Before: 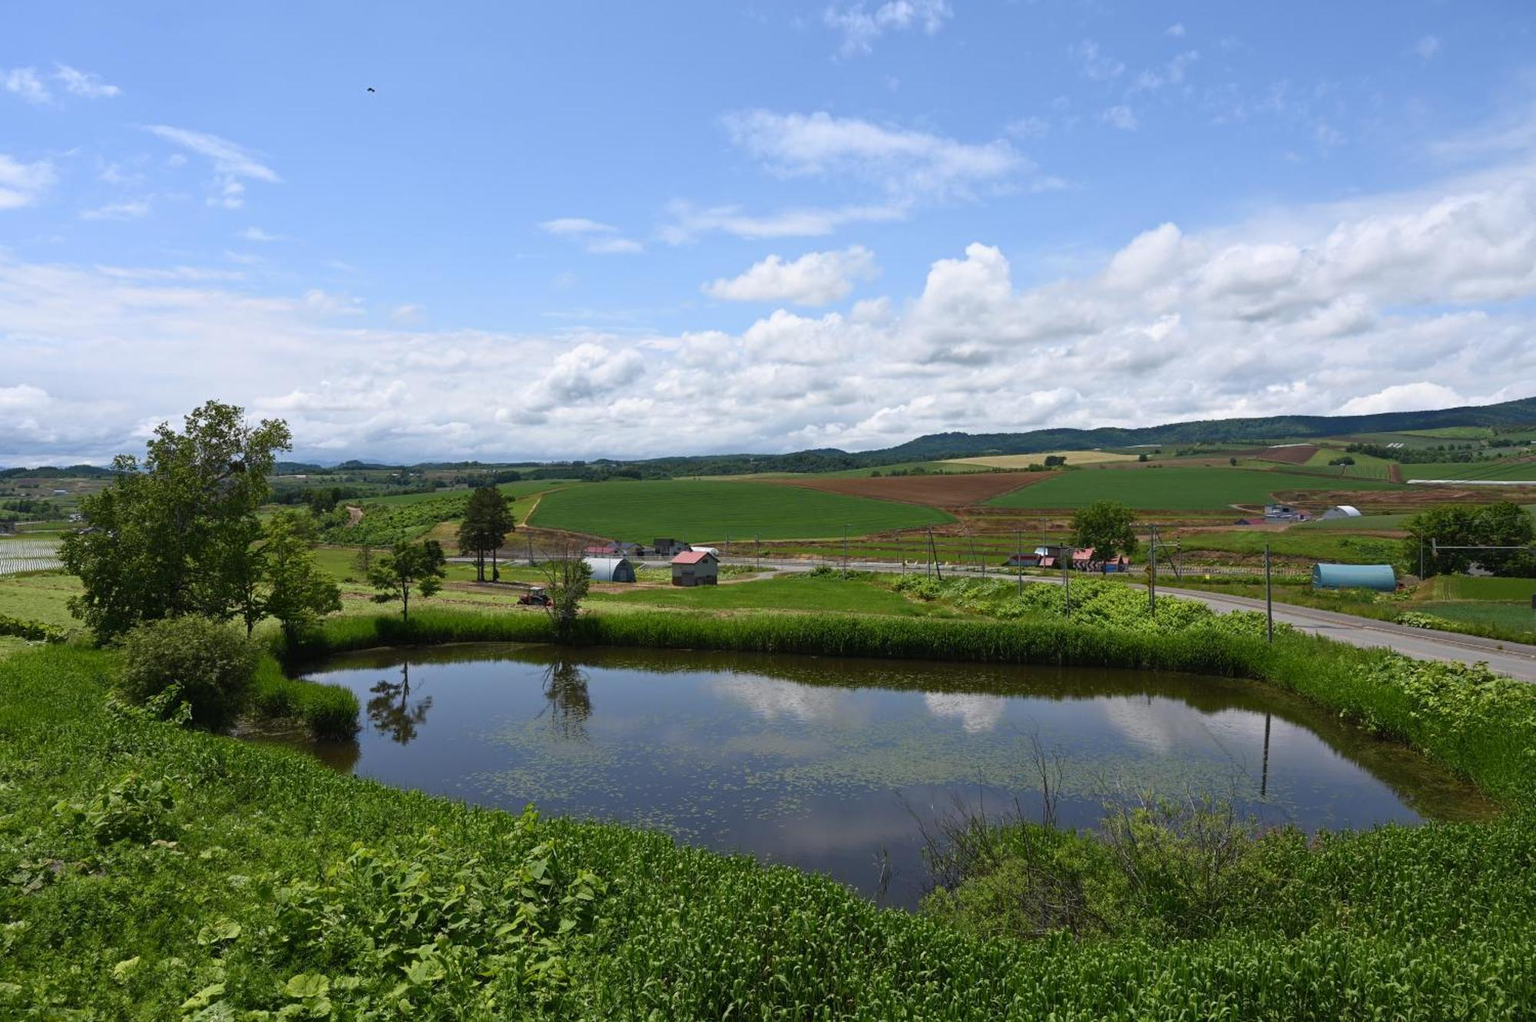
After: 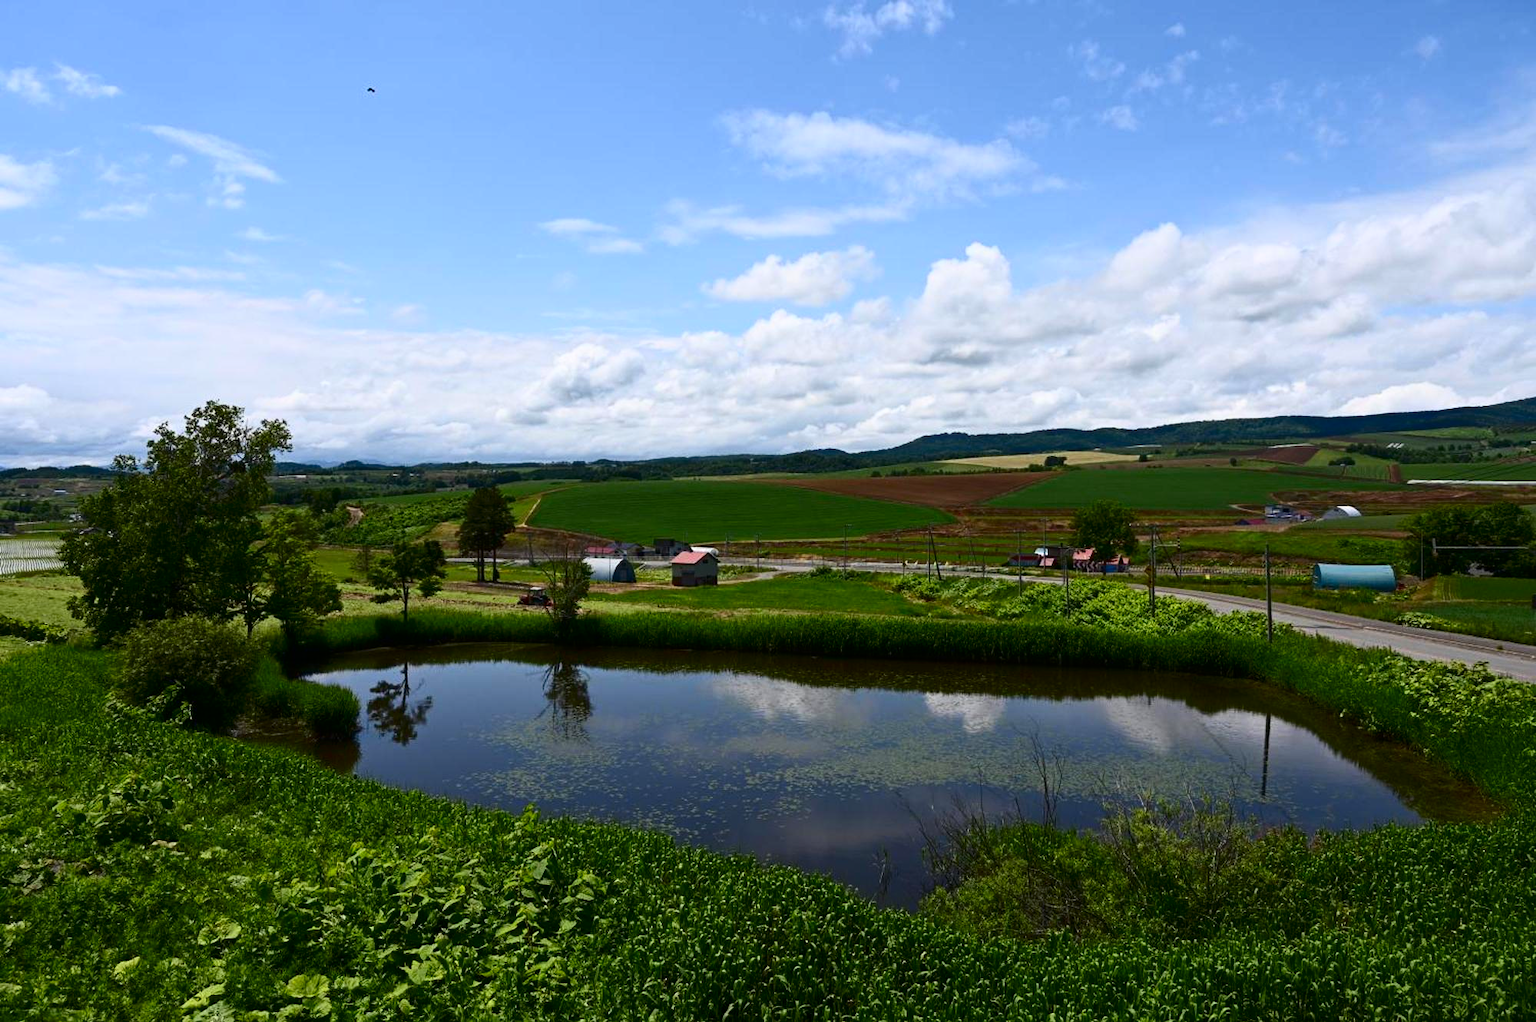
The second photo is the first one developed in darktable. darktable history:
contrast brightness saturation: contrast 0.211, brightness -0.115, saturation 0.207
